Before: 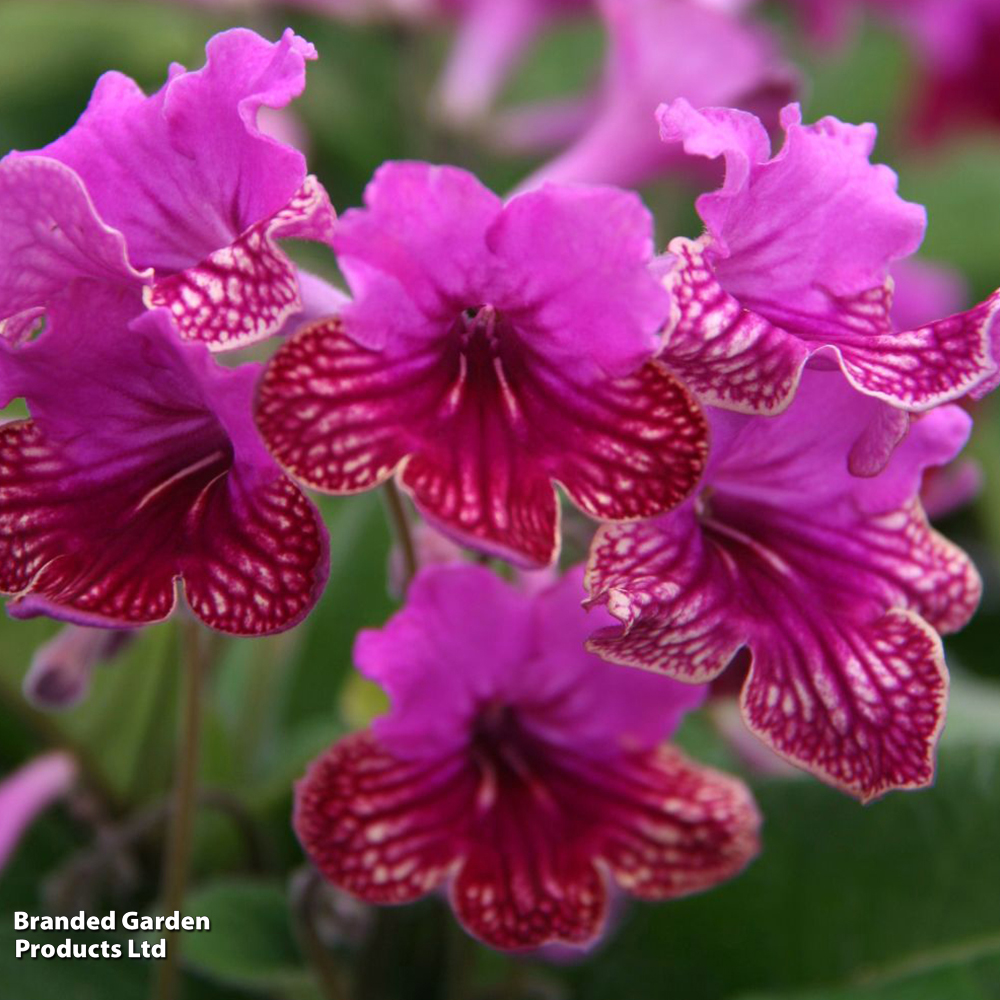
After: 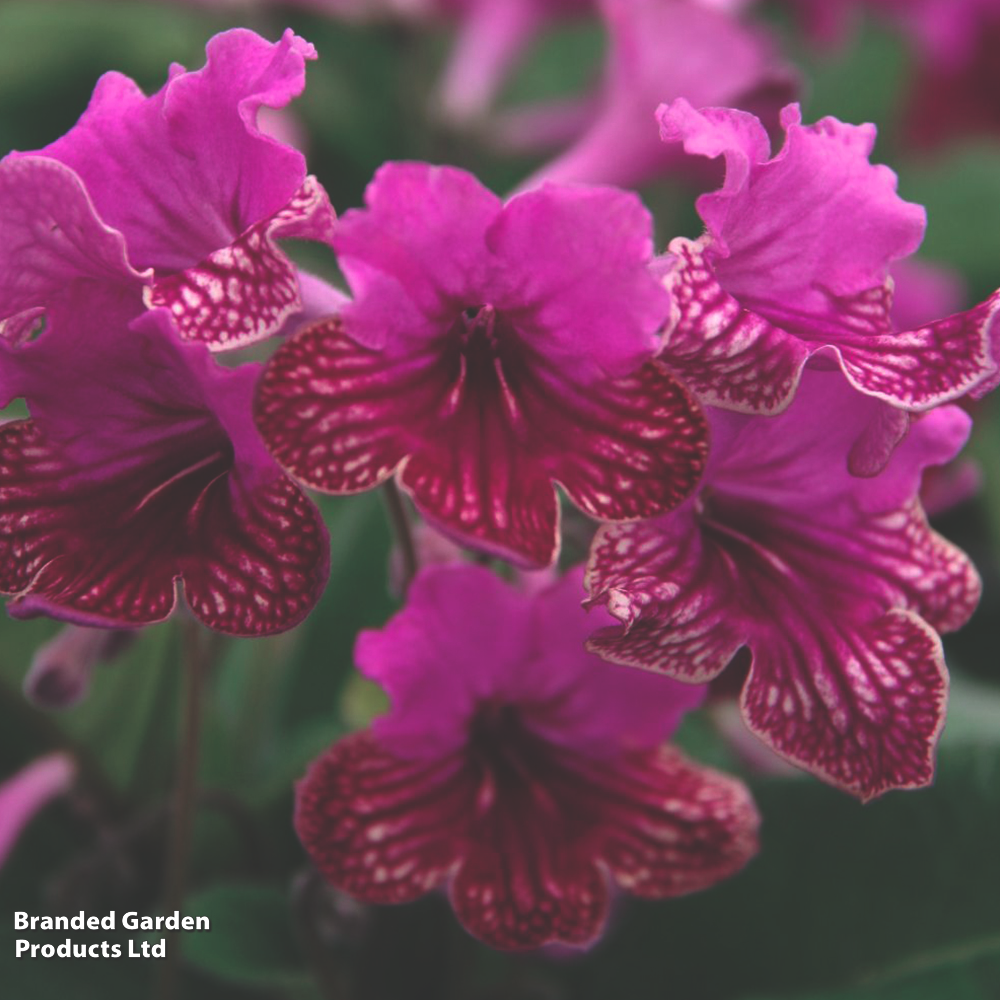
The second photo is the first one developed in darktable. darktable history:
rgb curve: curves: ch0 [(0, 0.186) (0.314, 0.284) (0.775, 0.708) (1, 1)], compensate middle gray true, preserve colors none
color contrast: blue-yellow contrast 0.62
